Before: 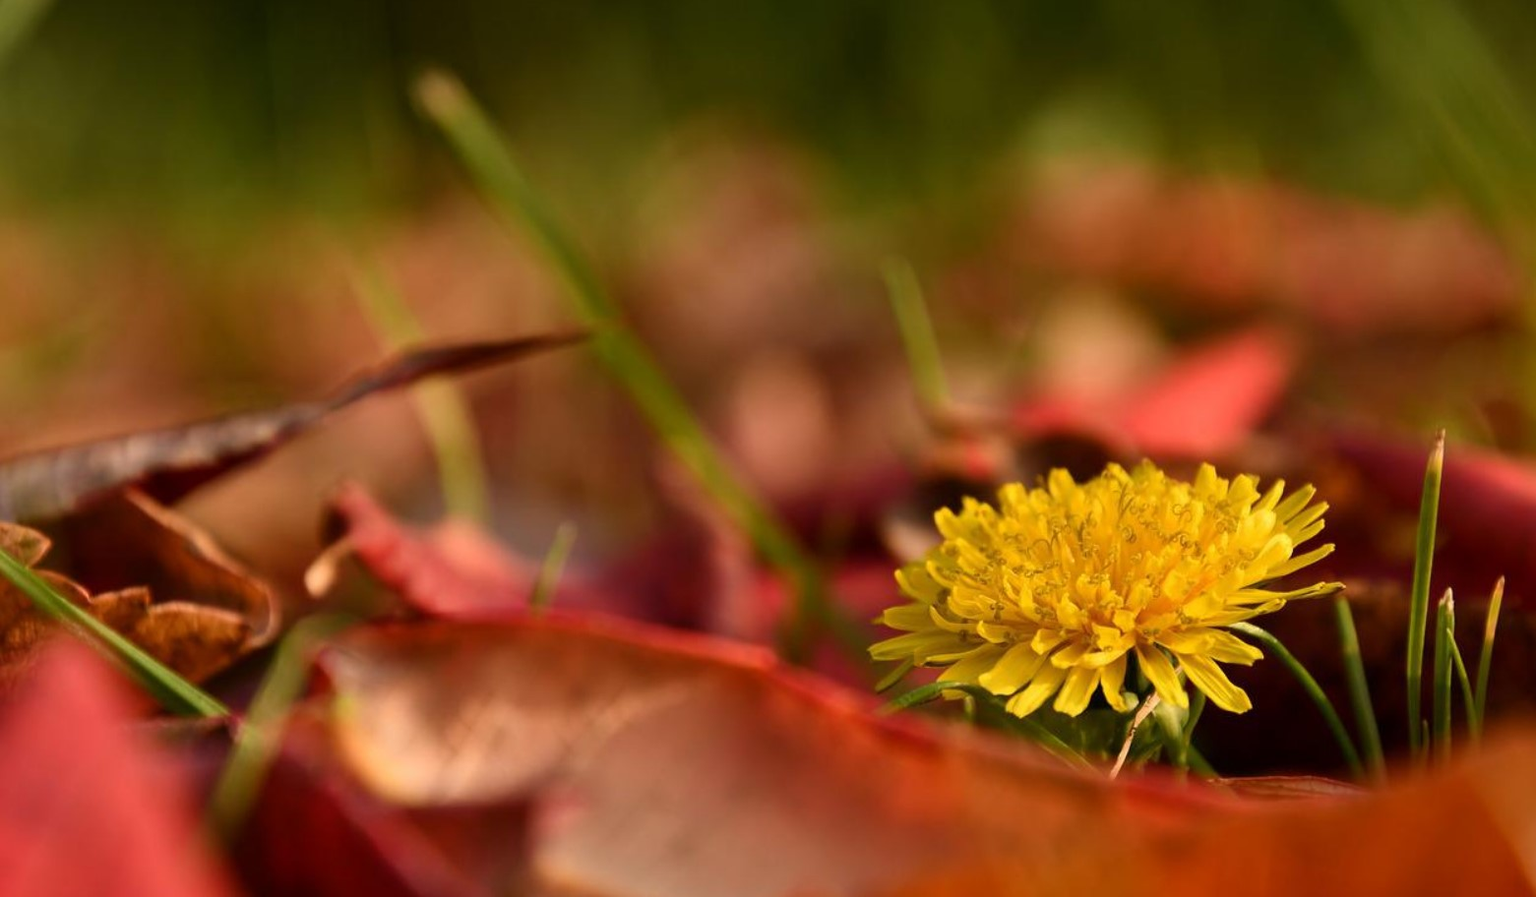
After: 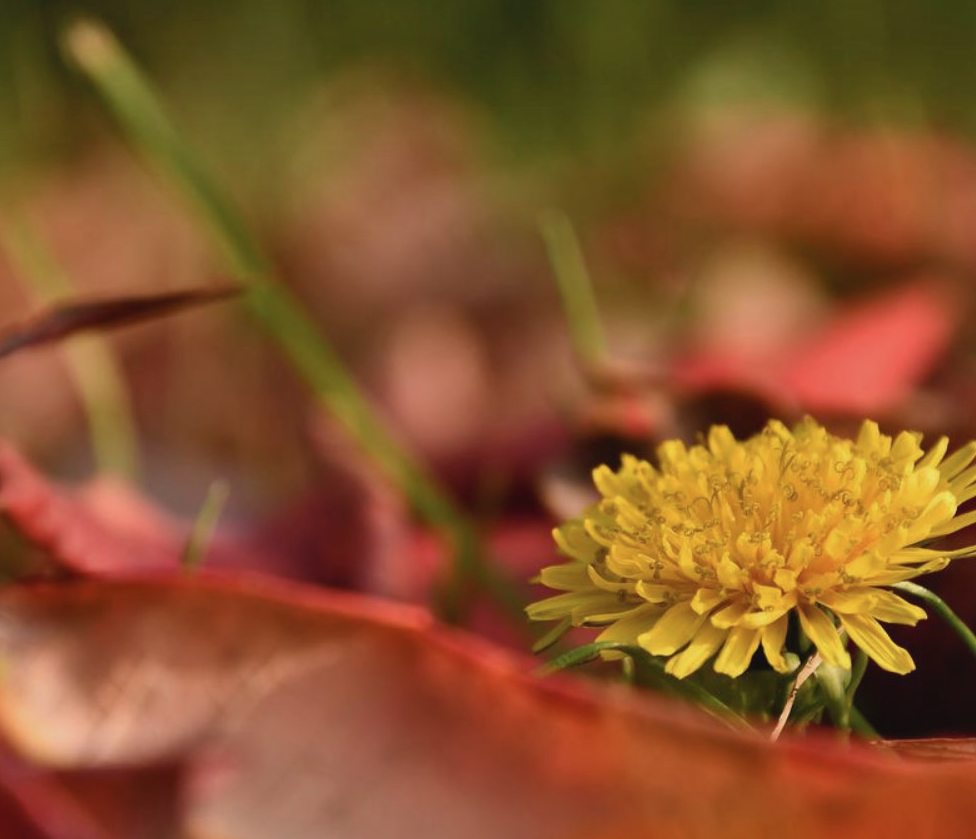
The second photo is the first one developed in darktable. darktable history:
crop and rotate: left 22.897%, top 5.622%, right 14.546%, bottom 2.304%
color calibration: illuminant as shot in camera, x 0.358, y 0.373, temperature 4628.91 K
shadows and highlights: shadows 52.44, highlights color adjustment 0.572%, soften with gaussian
contrast brightness saturation: contrast -0.08, brightness -0.036, saturation -0.11
